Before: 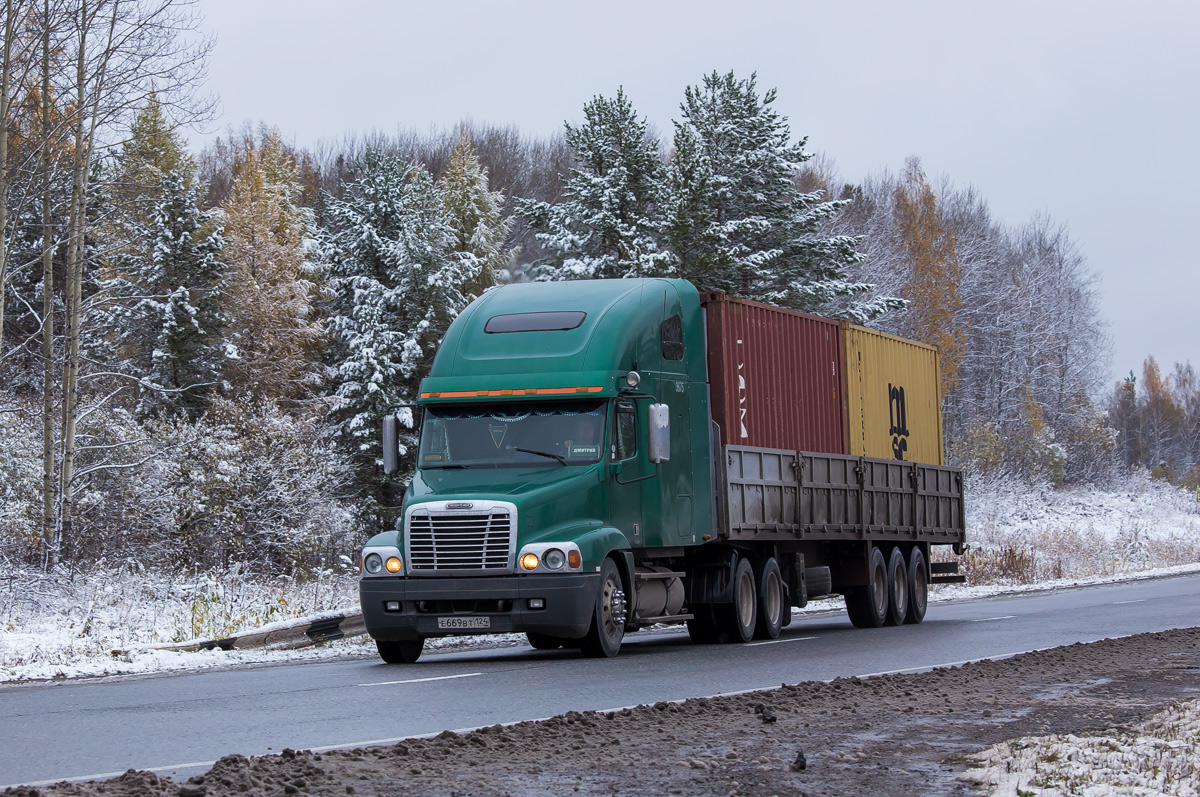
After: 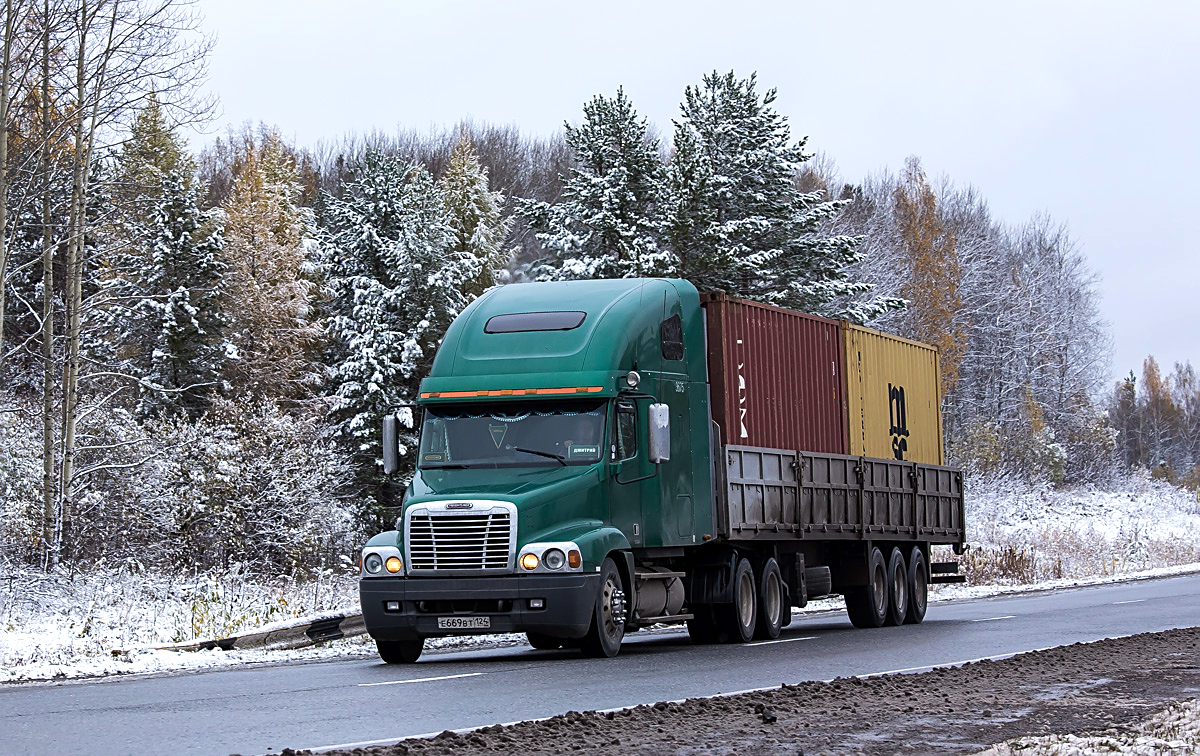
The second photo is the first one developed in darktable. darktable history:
tone equalizer: -8 EV -0.417 EV, -7 EV -0.389 EV, -6 EV -0.333 EV, -5 EV -0.222 EV, -3 EV 0.222 EV, -2 EV 0.333 EV, -1 EV 0.389 EV, +0 EV 0.417 EV, edges refinement/feathering 500, mask exposure compensation -1.25 EV, preserve details no
crop and rotate: top 0%, bottom 5.097%
sharpen: on, module defaults
